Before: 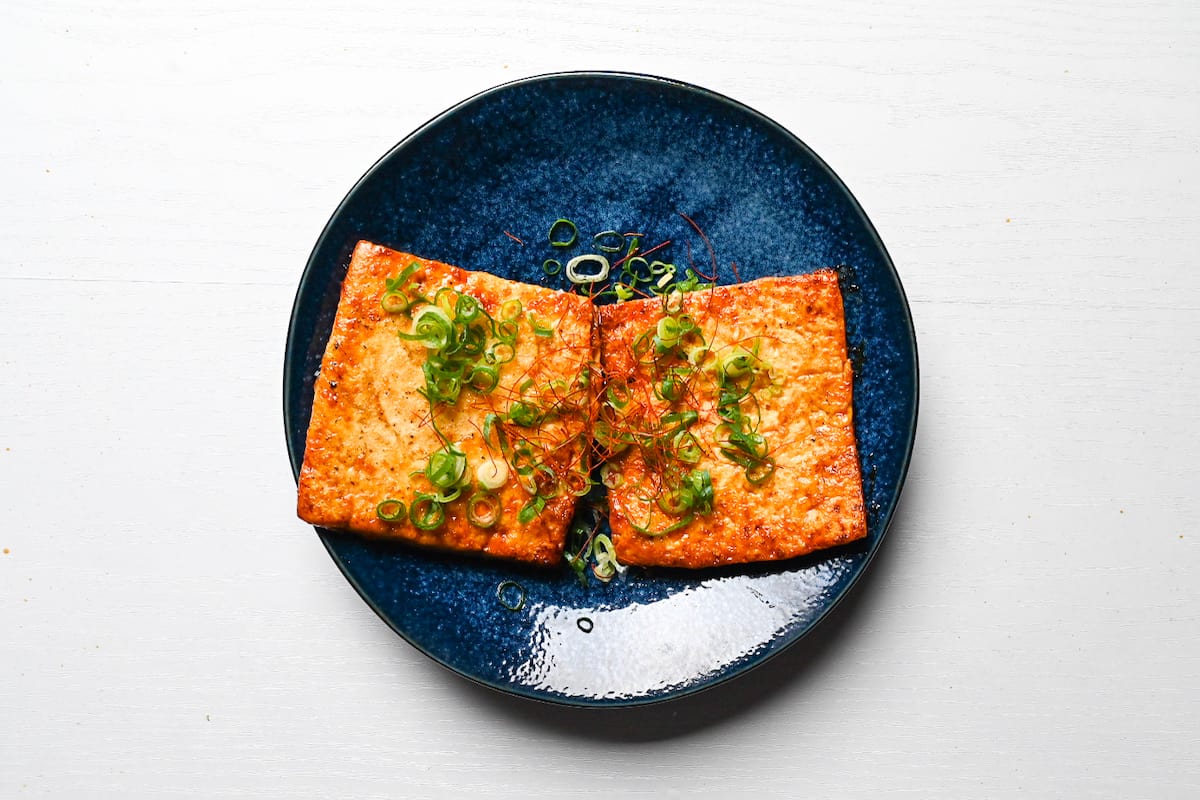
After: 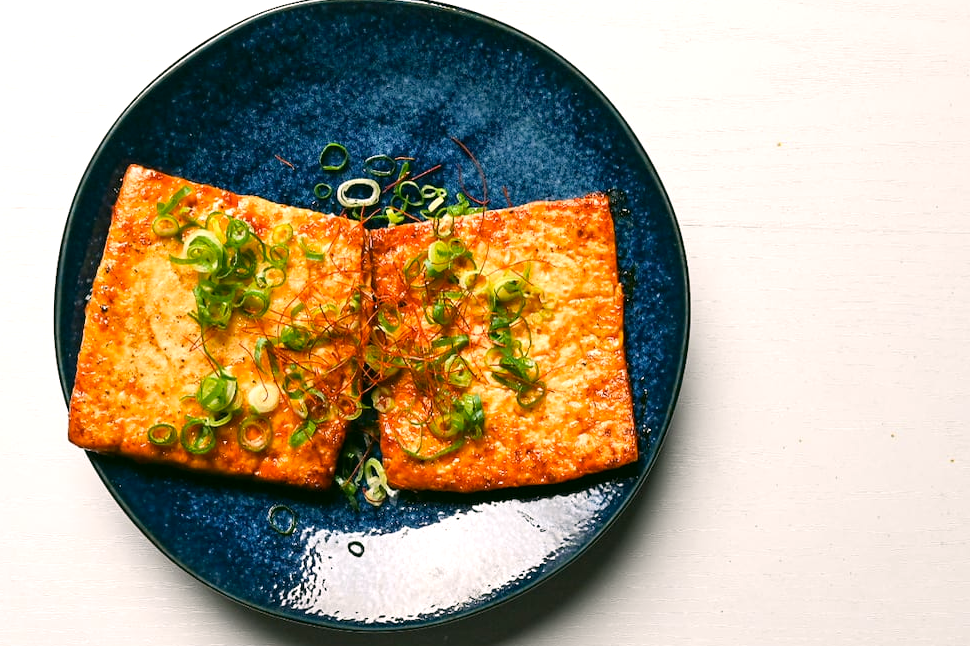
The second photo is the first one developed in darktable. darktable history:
levels: levels [0, 0.474, 0.947]
crop: left 19.159%, top 9.58%, bottom 9.58%
color correction: highlights a* 4.02, highlights b* 4.98, shadows a* -7.55, shadows b* 4.98
